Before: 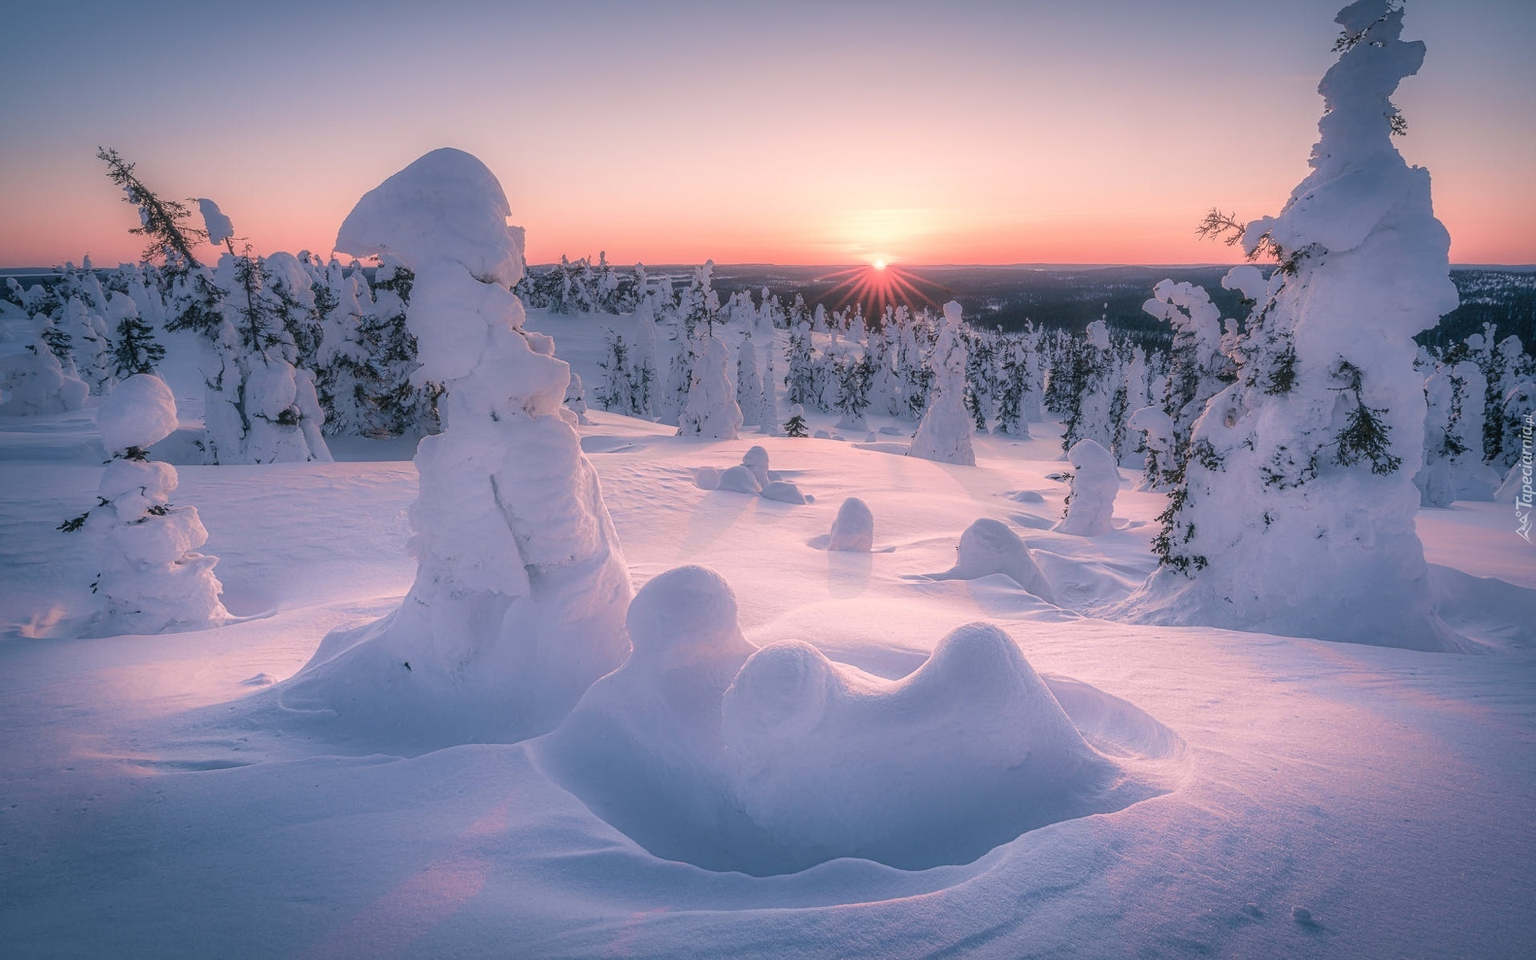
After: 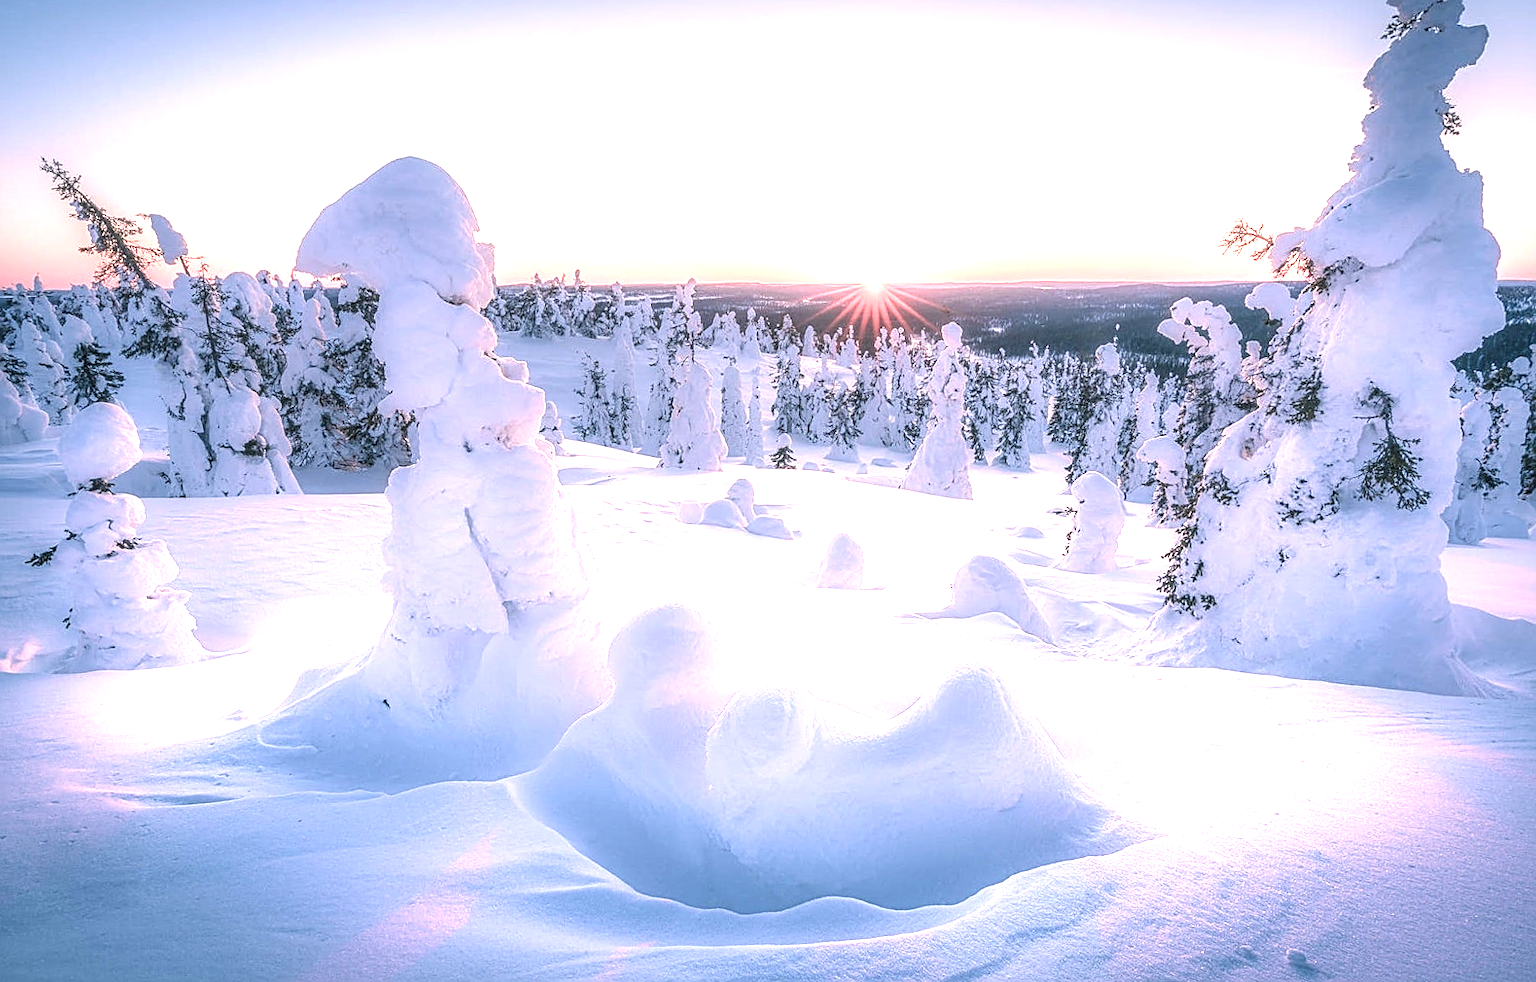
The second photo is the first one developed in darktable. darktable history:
exposure: exposure 1.5 EV, compensate highlight preservation false
sharpen: on, module defaults
rotate and perspective: rotation 0.074°, lens shift (vertical) 0.096, lens shift (horizontal) -0.041, crop left 0.043, crop right 0.952, crop top 0.024, crop bottom 0.979
local contrast: on, module defaults
